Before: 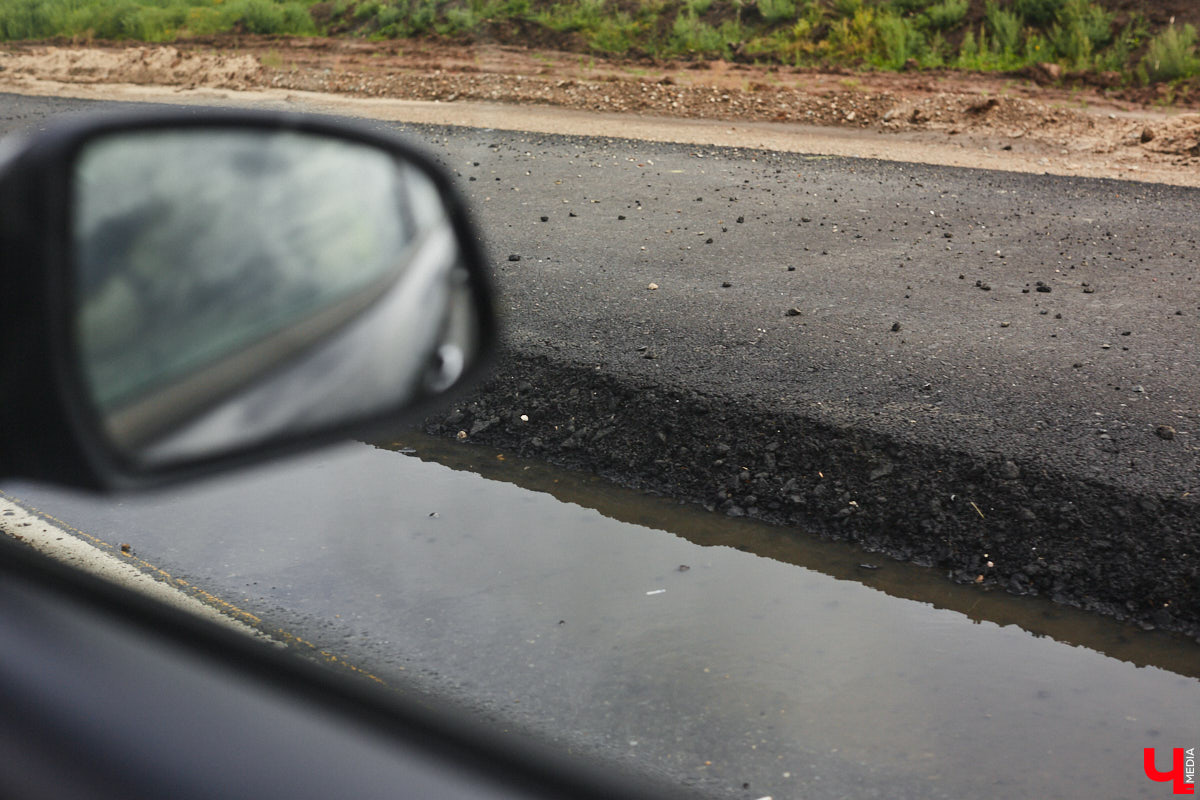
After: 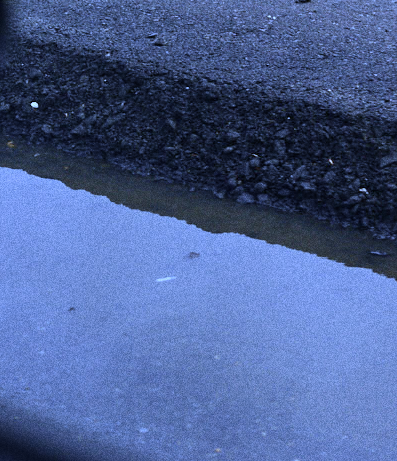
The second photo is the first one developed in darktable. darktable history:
white balance: red 0.766, blue 1.537
crop: left 40.878%, top 39.176%, right 25.993%, bottom 3.081%
grain: coarseness 0.09 ISO, strength 40%
